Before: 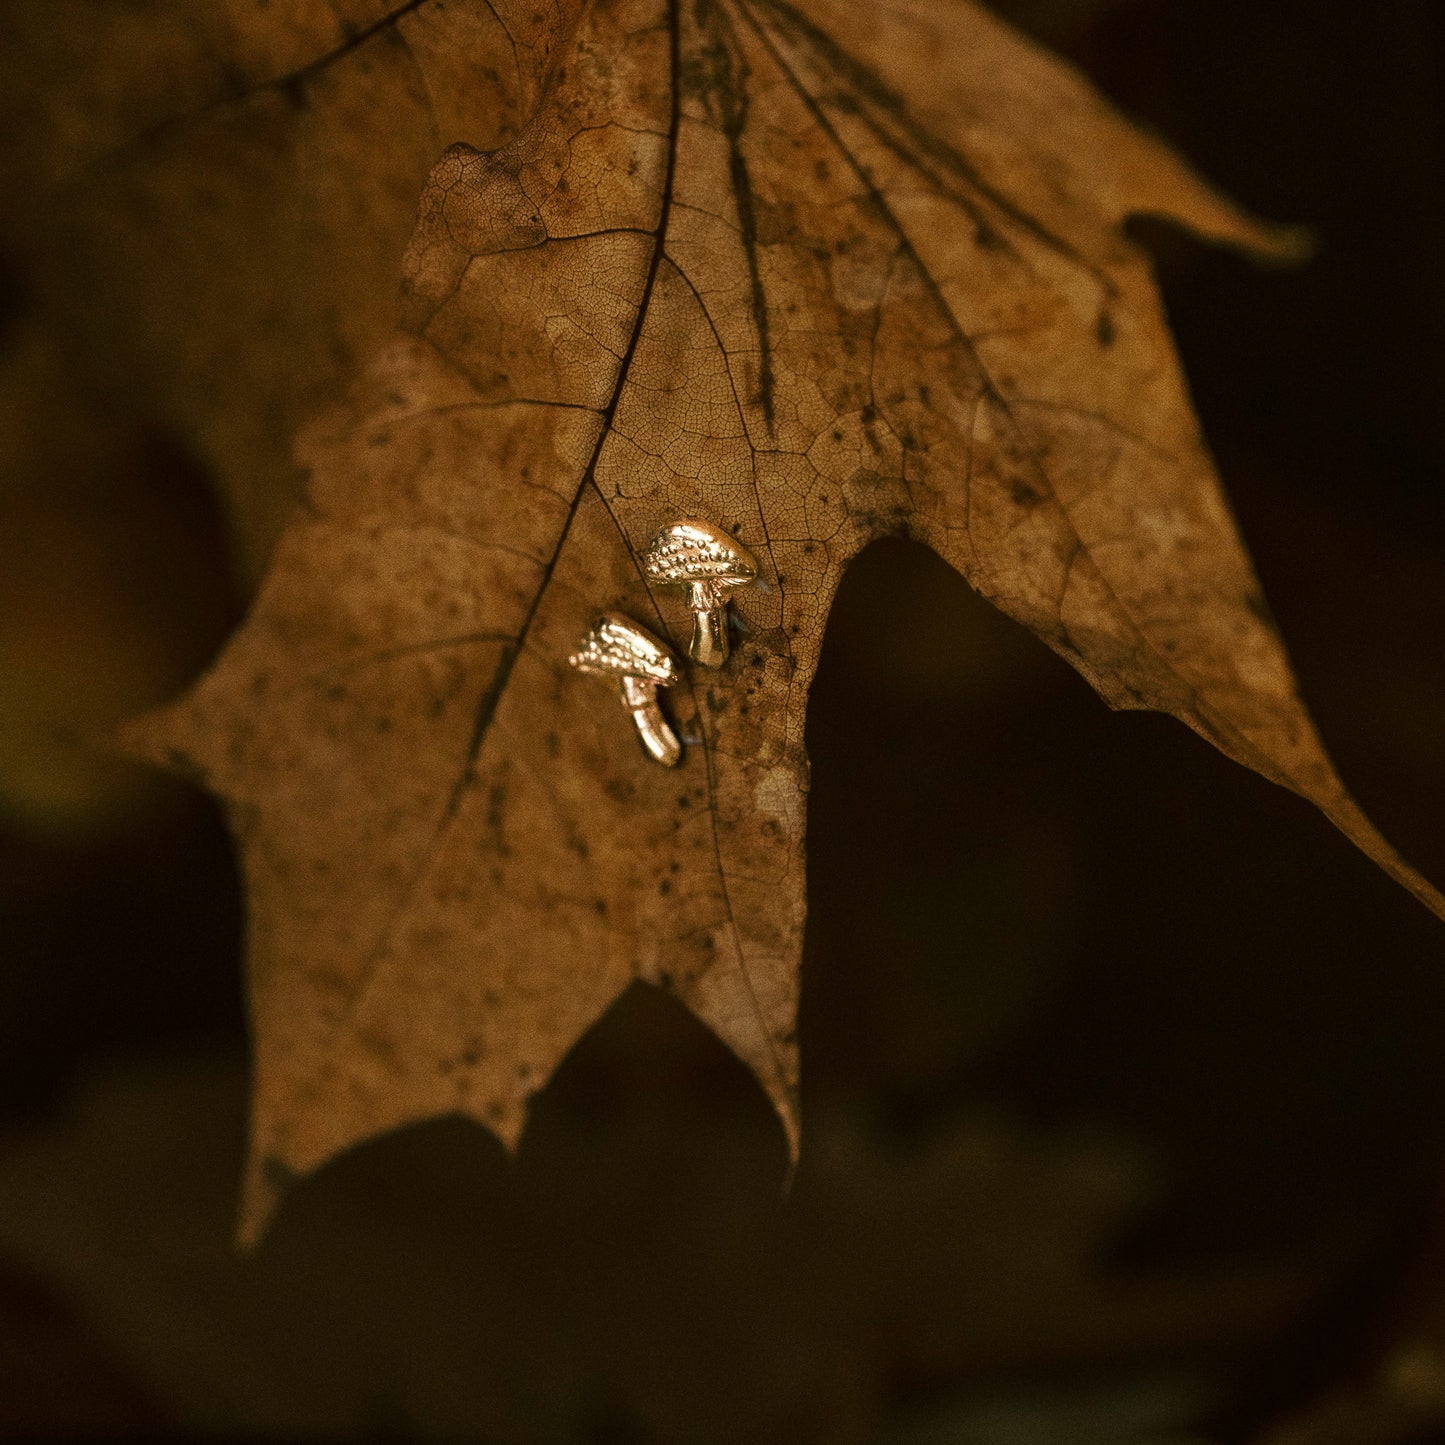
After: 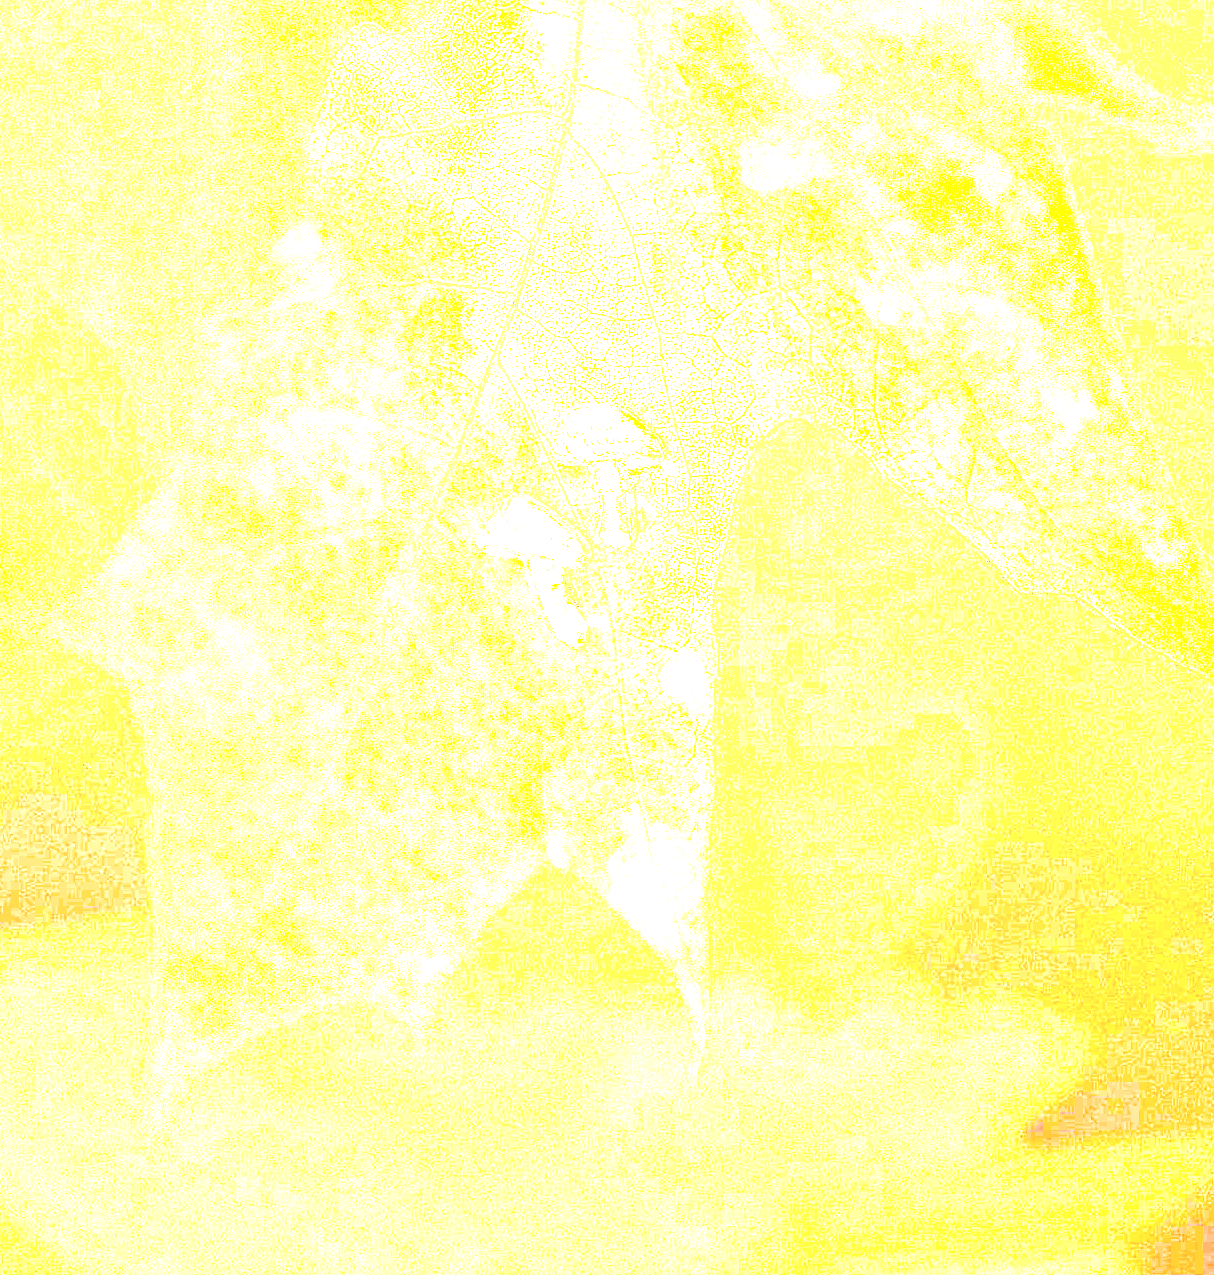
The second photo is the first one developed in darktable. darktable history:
white balance: red 0.986, blue 1.01
crop: left 6.446%, top 8.188%, right 9.538%, bottom 3.548%
exposure: exposure 8 EV, compensate highlight preservation false
local contrast: highlights 68%, shadows 68%, detail 82%, midtone range 0.325
